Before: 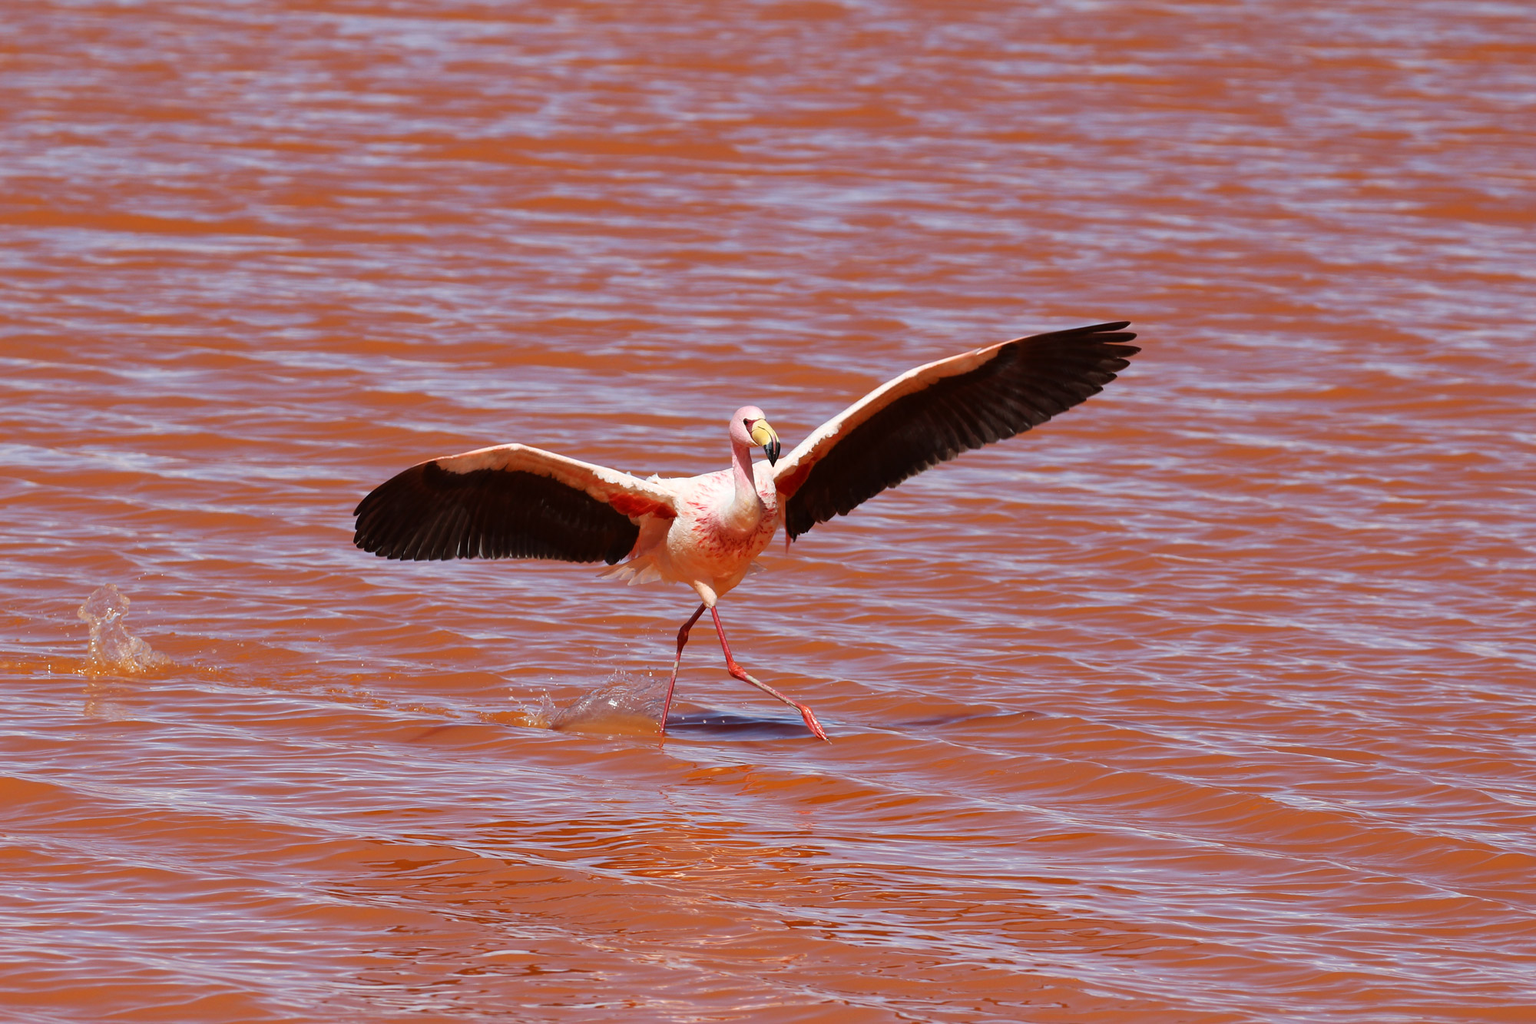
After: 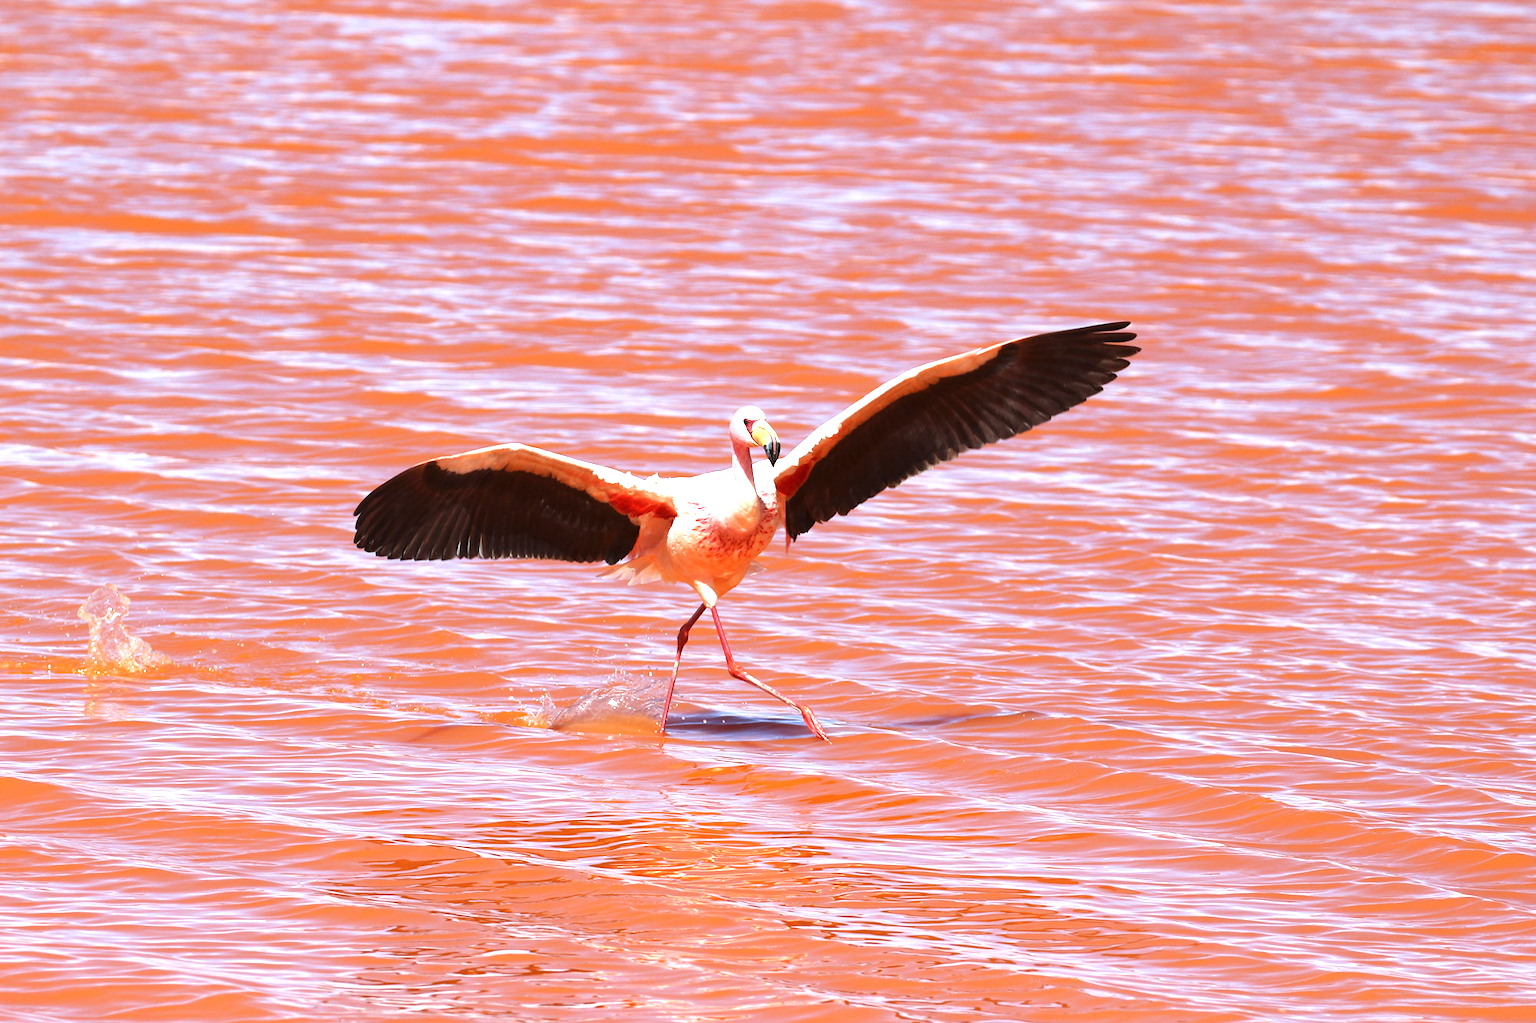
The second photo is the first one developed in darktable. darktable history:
exposure: black level correction 0, exposure 1.2 EV, compensate highlight preservation false
white balance: red 0.986, blue 1.01
